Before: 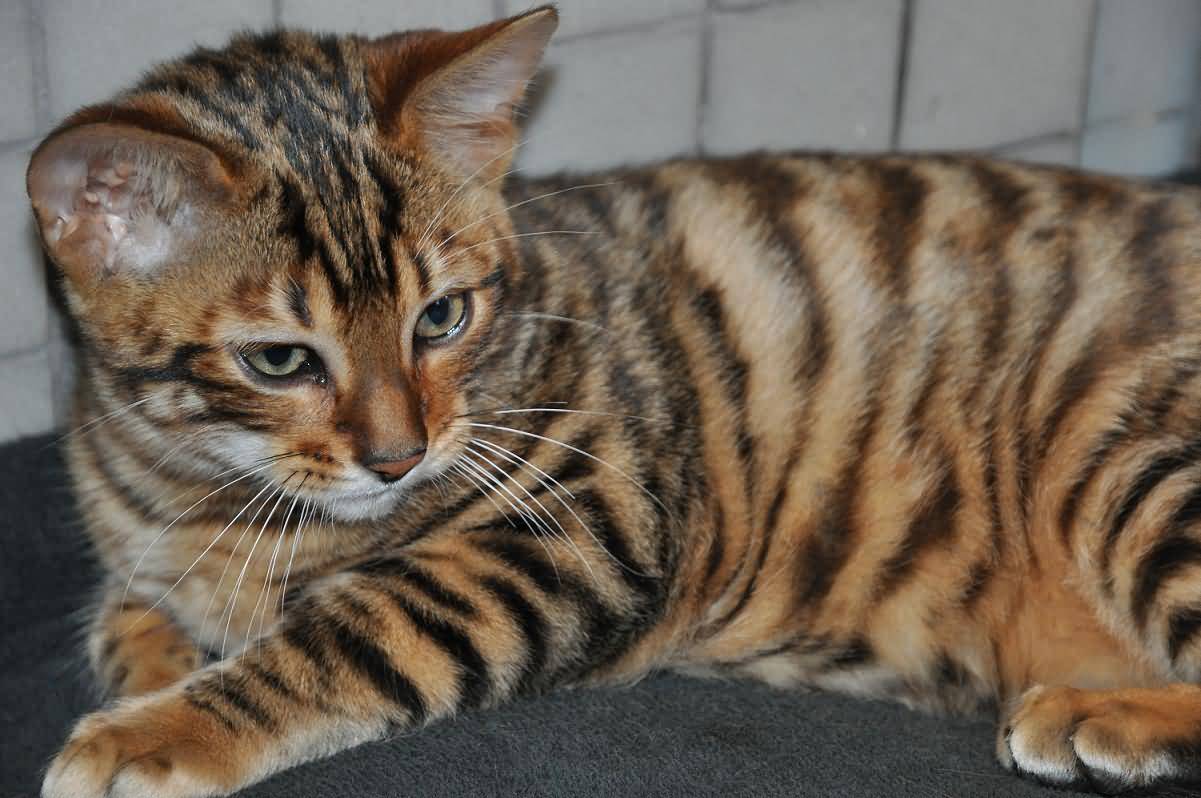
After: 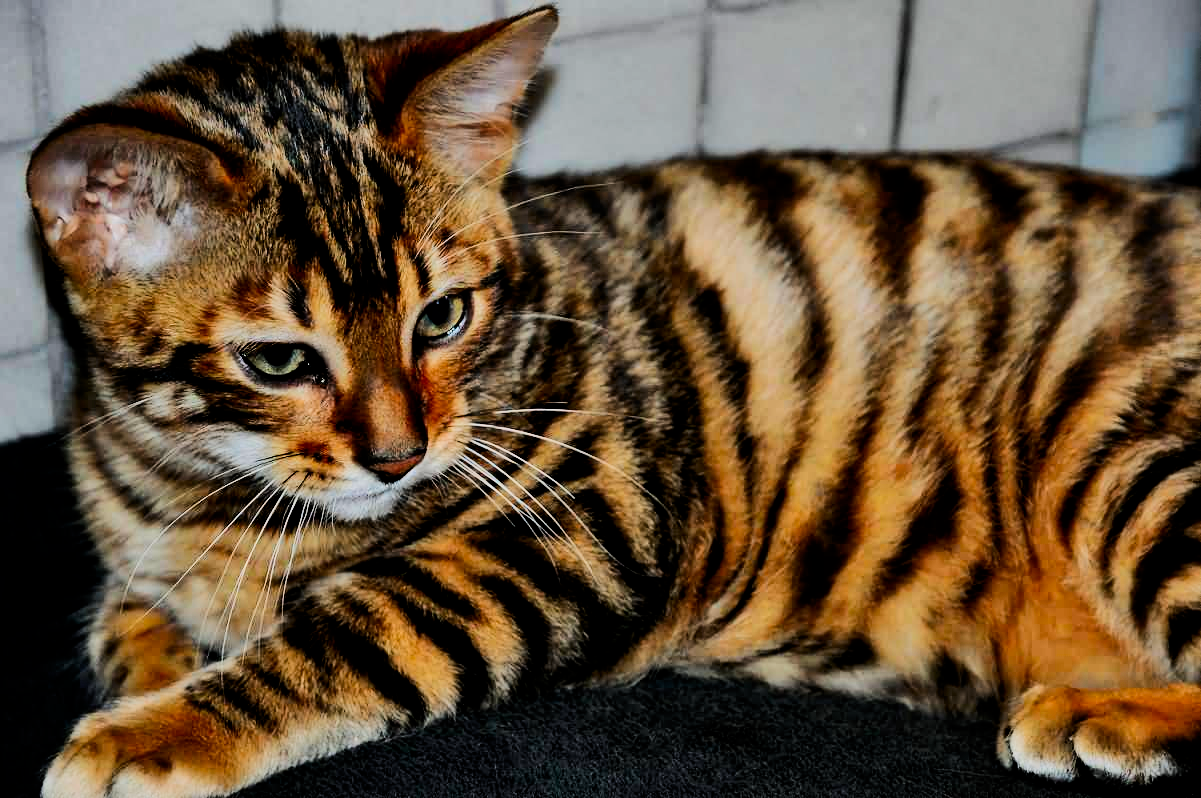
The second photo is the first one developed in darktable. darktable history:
filmic rgb: black relative exposure -3.23 EV, white relative exposure 7.02 EV, hardness 1.48, contrast 1.349
contrast brightness saturation: contrast 0.255, brightness 0.023, saturation 0.866
tone equalizer: edges refinement/feathering 500, mask exposure compensation -1.57 EV, preserve details no
